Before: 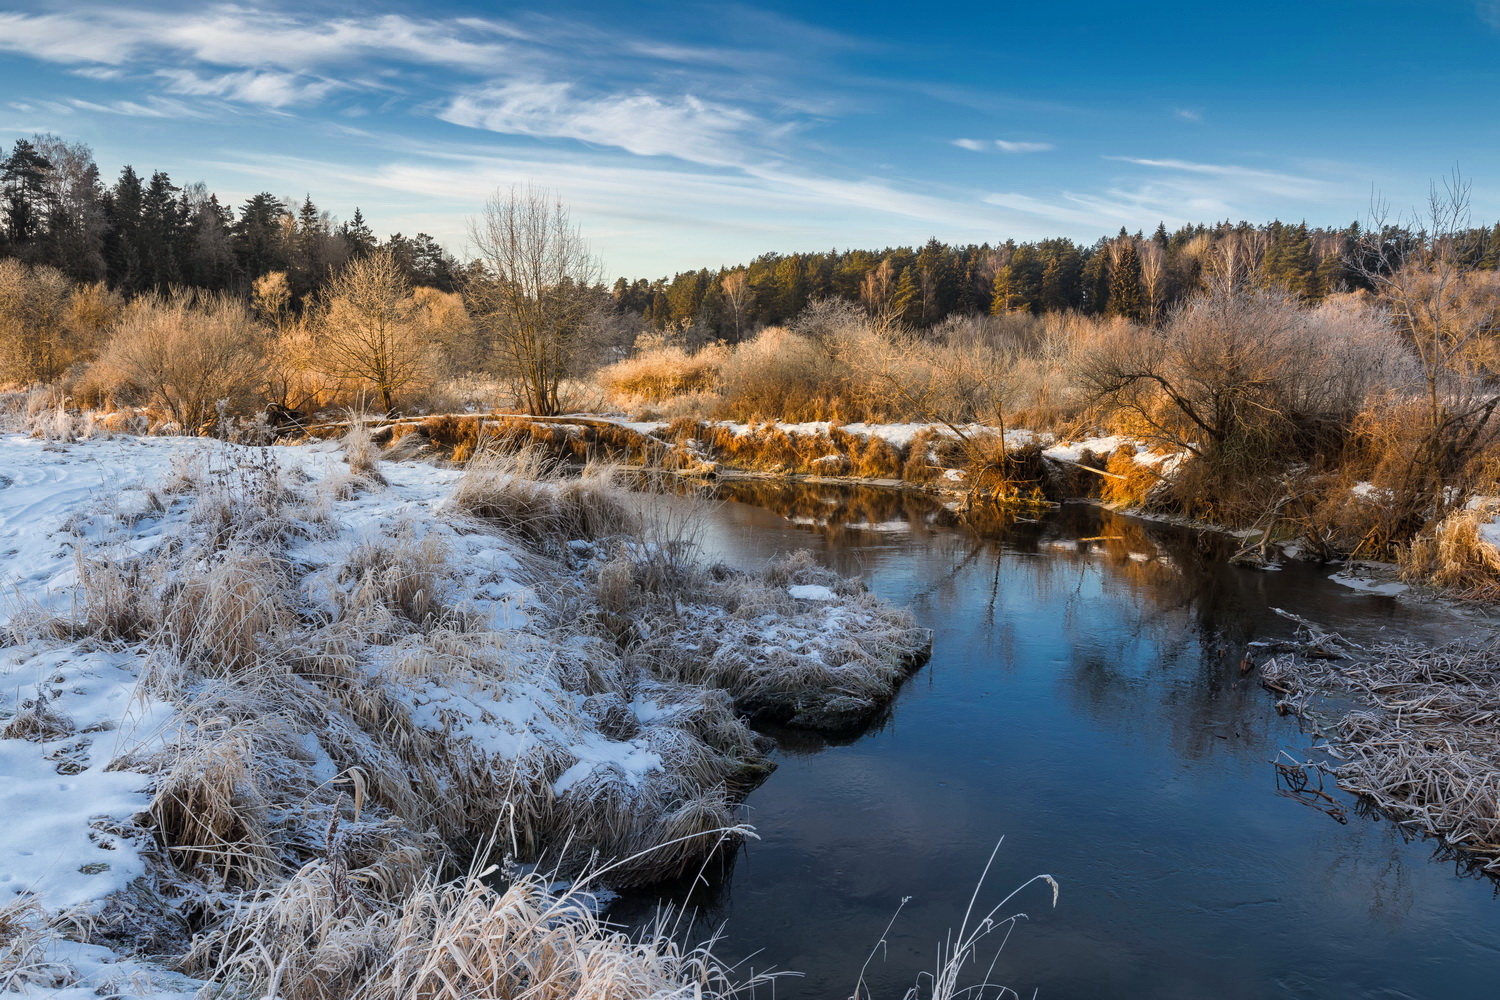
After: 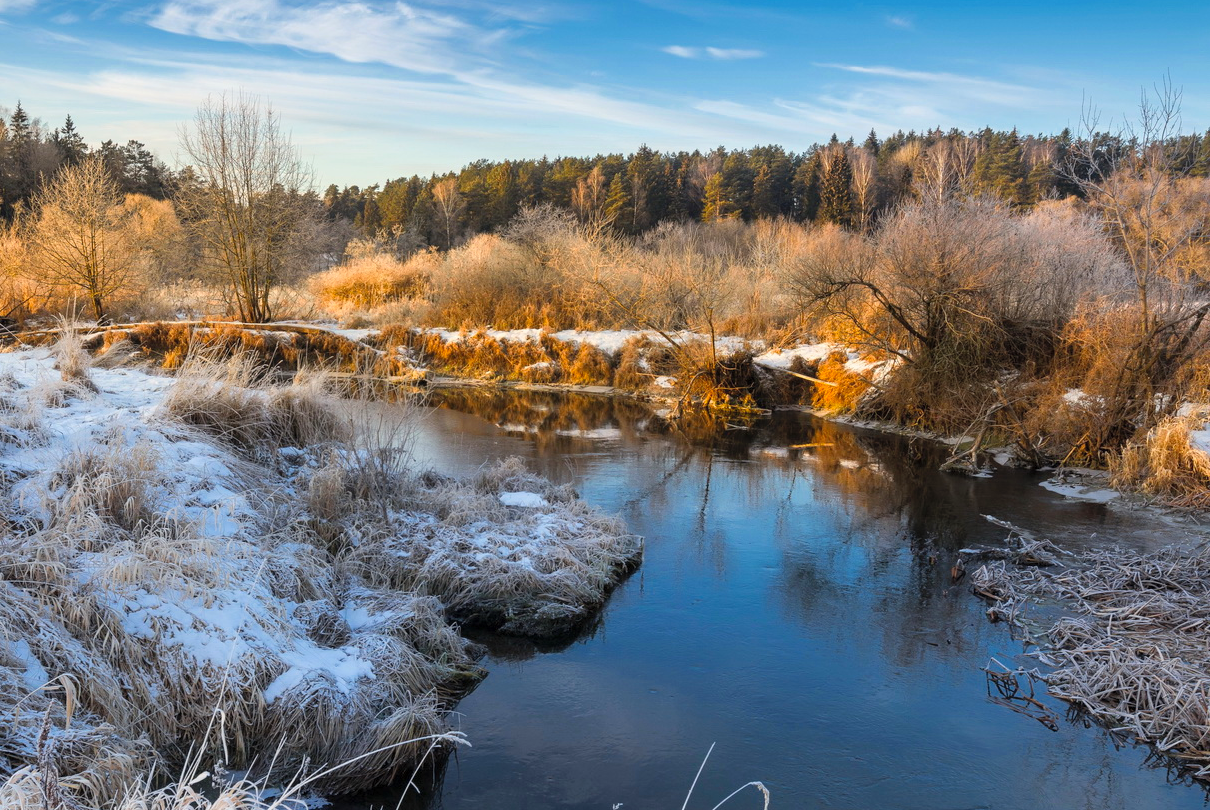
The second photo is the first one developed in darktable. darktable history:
crop: left 19.307%, top 9.323%, right 0.001%, bottom 9.633%
contrast brightness saturation: brightness 0.092, saturation 0.191
